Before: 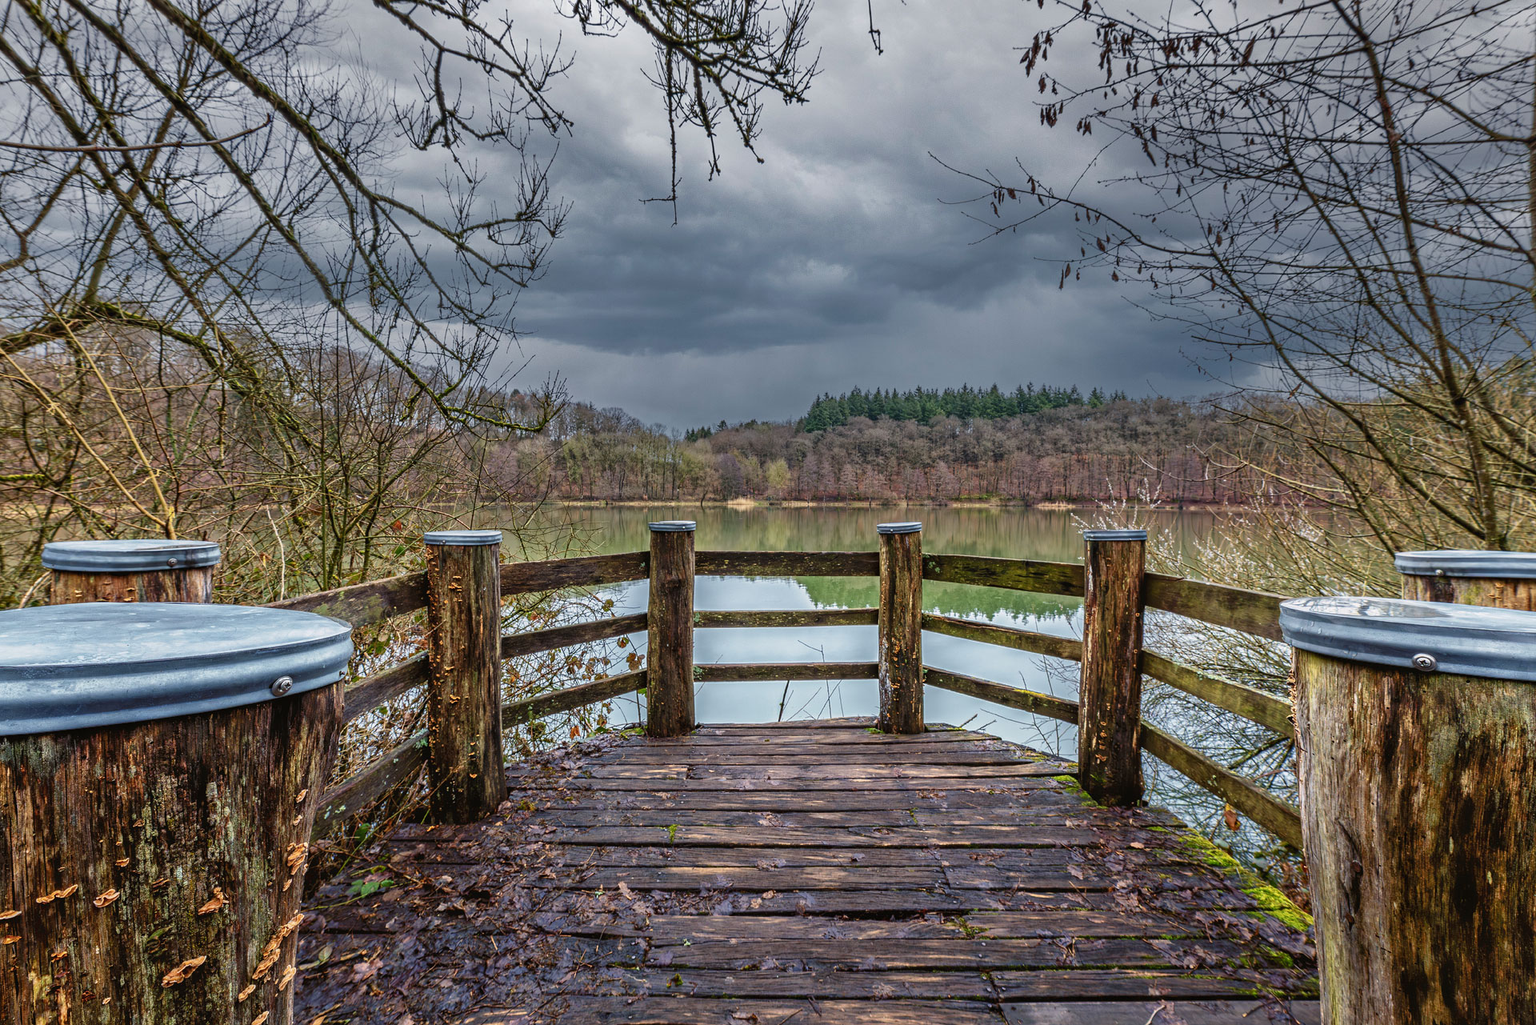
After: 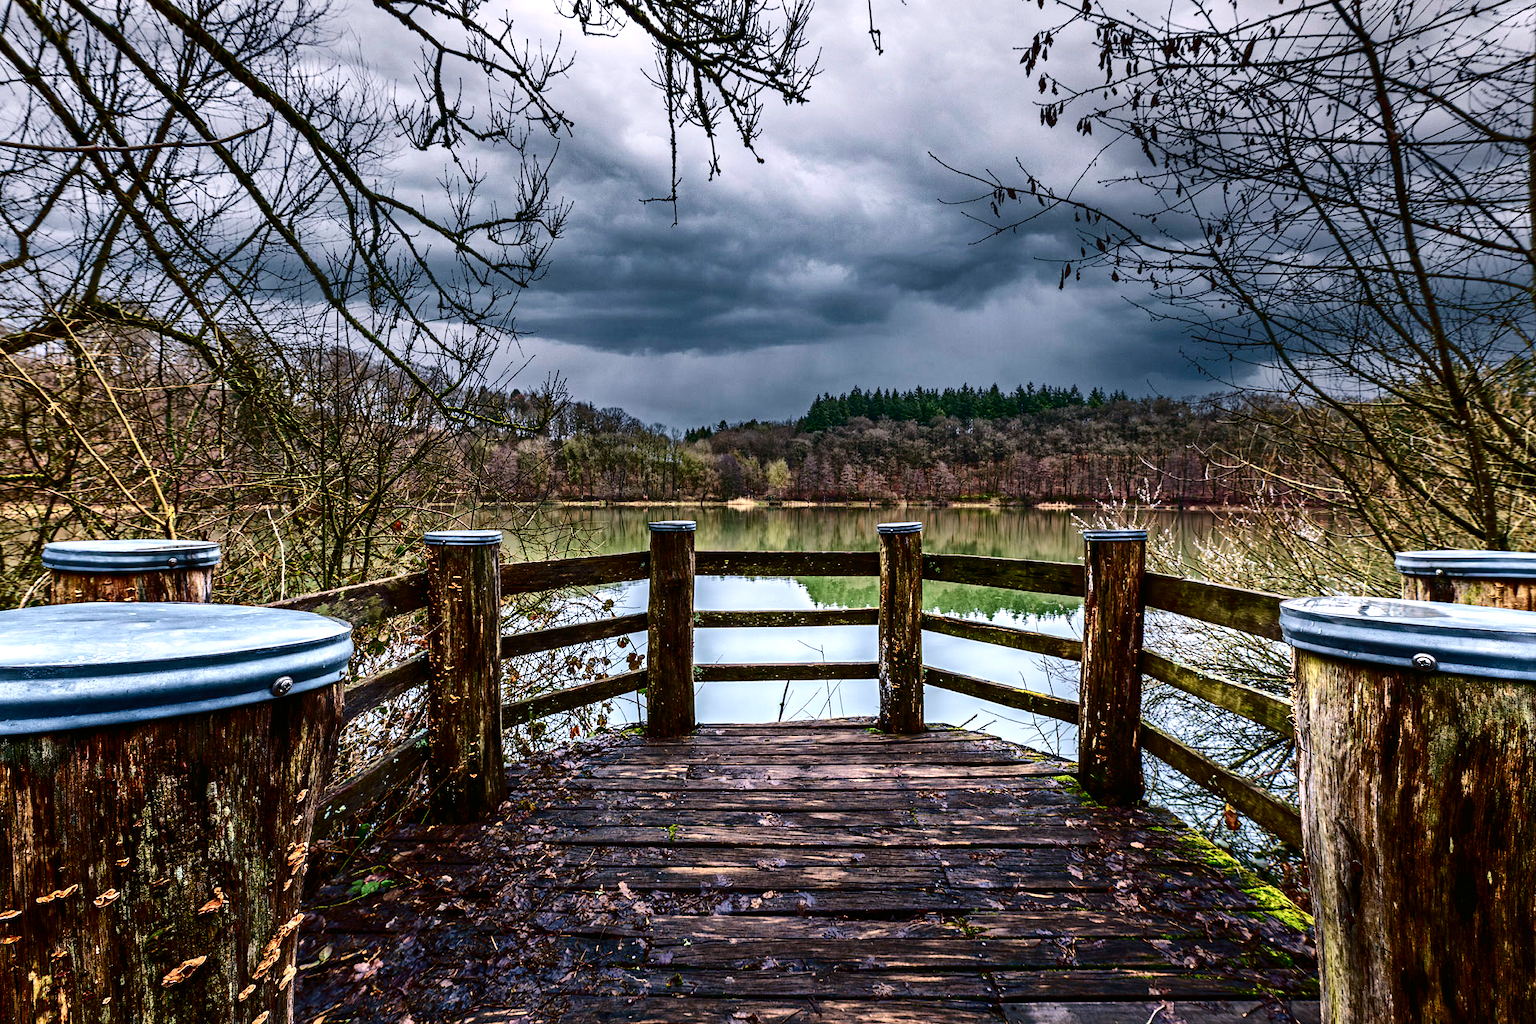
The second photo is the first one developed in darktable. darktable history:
contrast brightness saturation: contrast 0.22, brightness -0.19, saturation 0.24
color balance rgb: shadows lift › chroma 2%, shadows lift › hue 135.47°, highlights gain › chroma 2%, highlights gain › hue 291.01°, global offset › luminance 0.5%, perceptual saturation grading › global saturation -10.8%, perceptual saturation grading › highlights -26.83%, perceptual saturation grading › shadows 21.25%, perceptual brilliance grading › highlights 17.77%, perceptual brilliance grading › mid-tones 31.71%, perceptual brilliance grading › shadows -31.01%, global vibrance 24.91%
